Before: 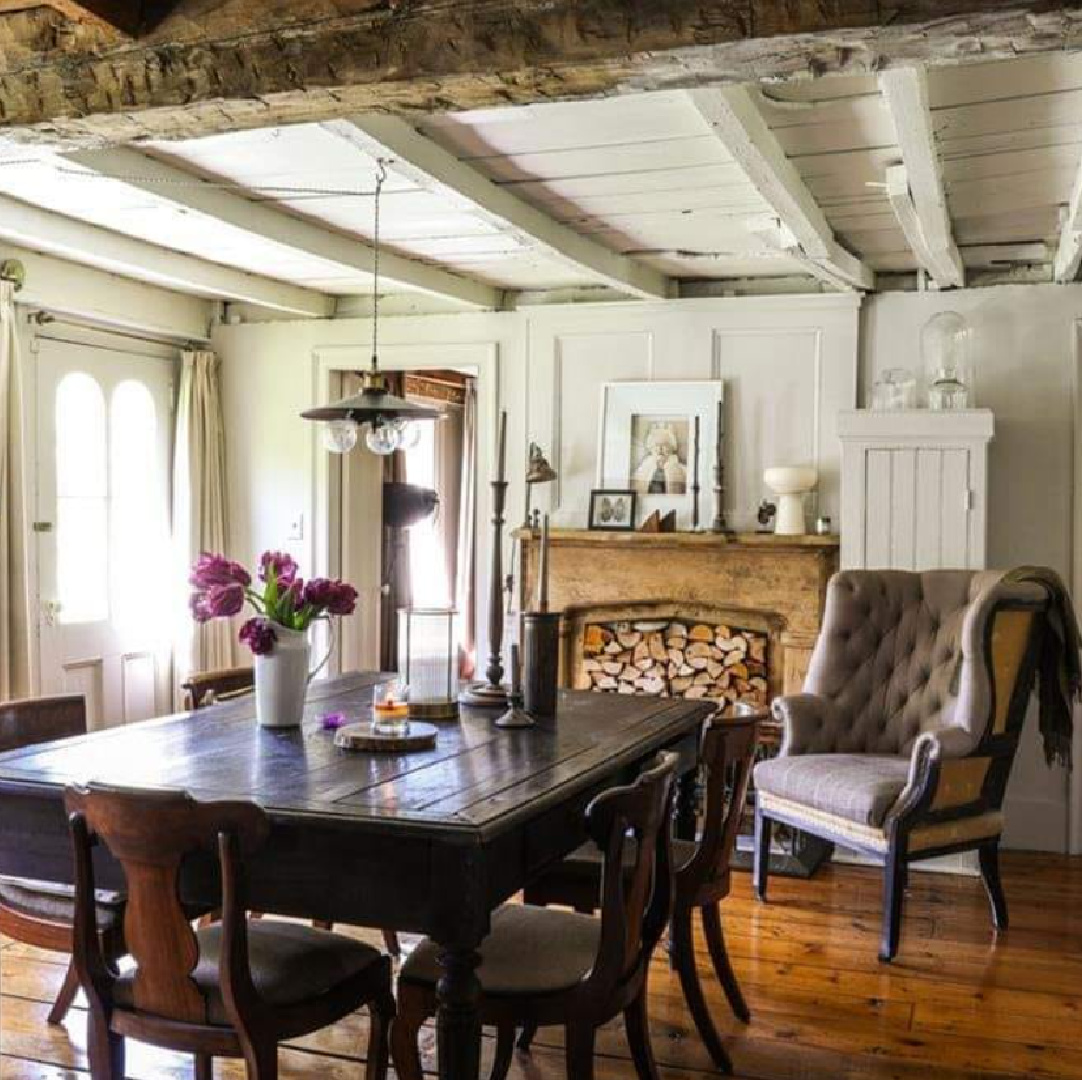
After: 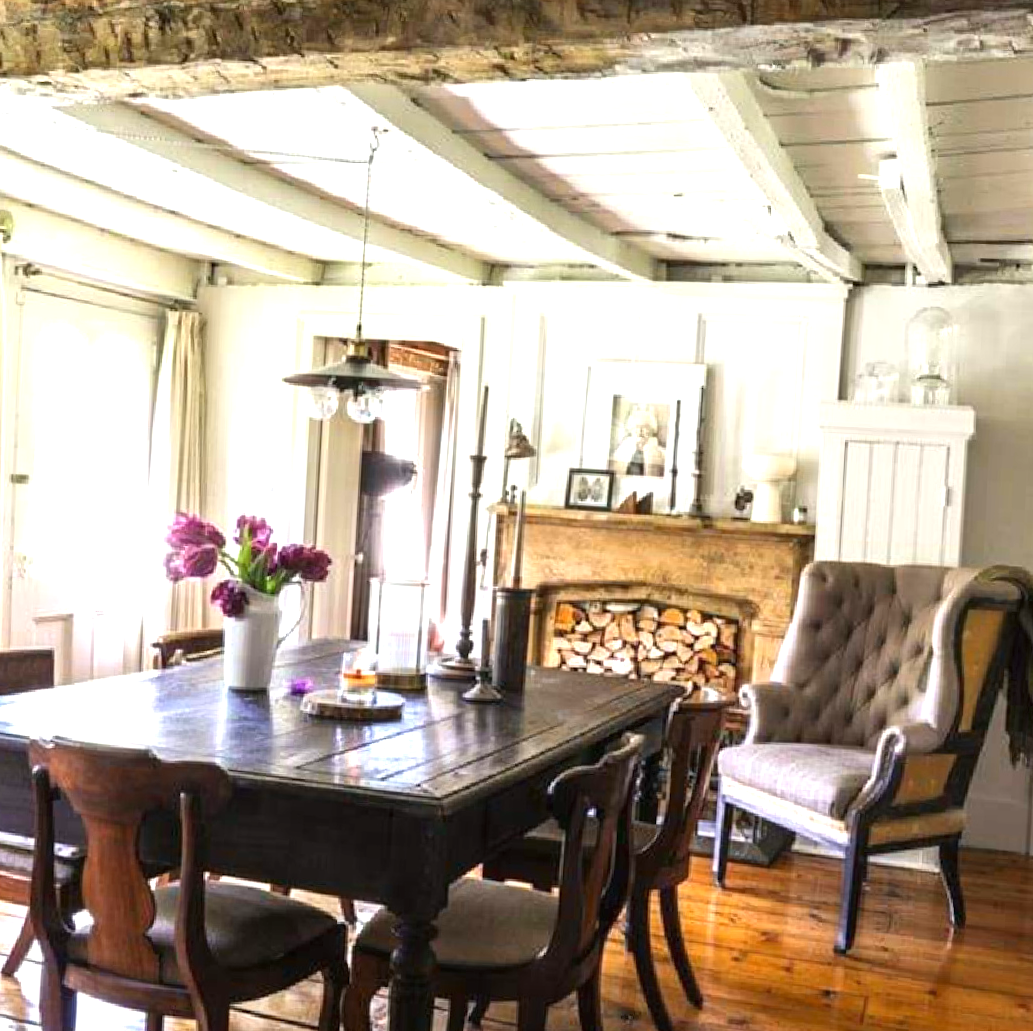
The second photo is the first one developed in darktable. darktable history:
exposure: black level correction 0, exposure 0.897 EV, compensate exposure bias true, compensate highlight preservation false
crop and rotate: angle -2.76°
